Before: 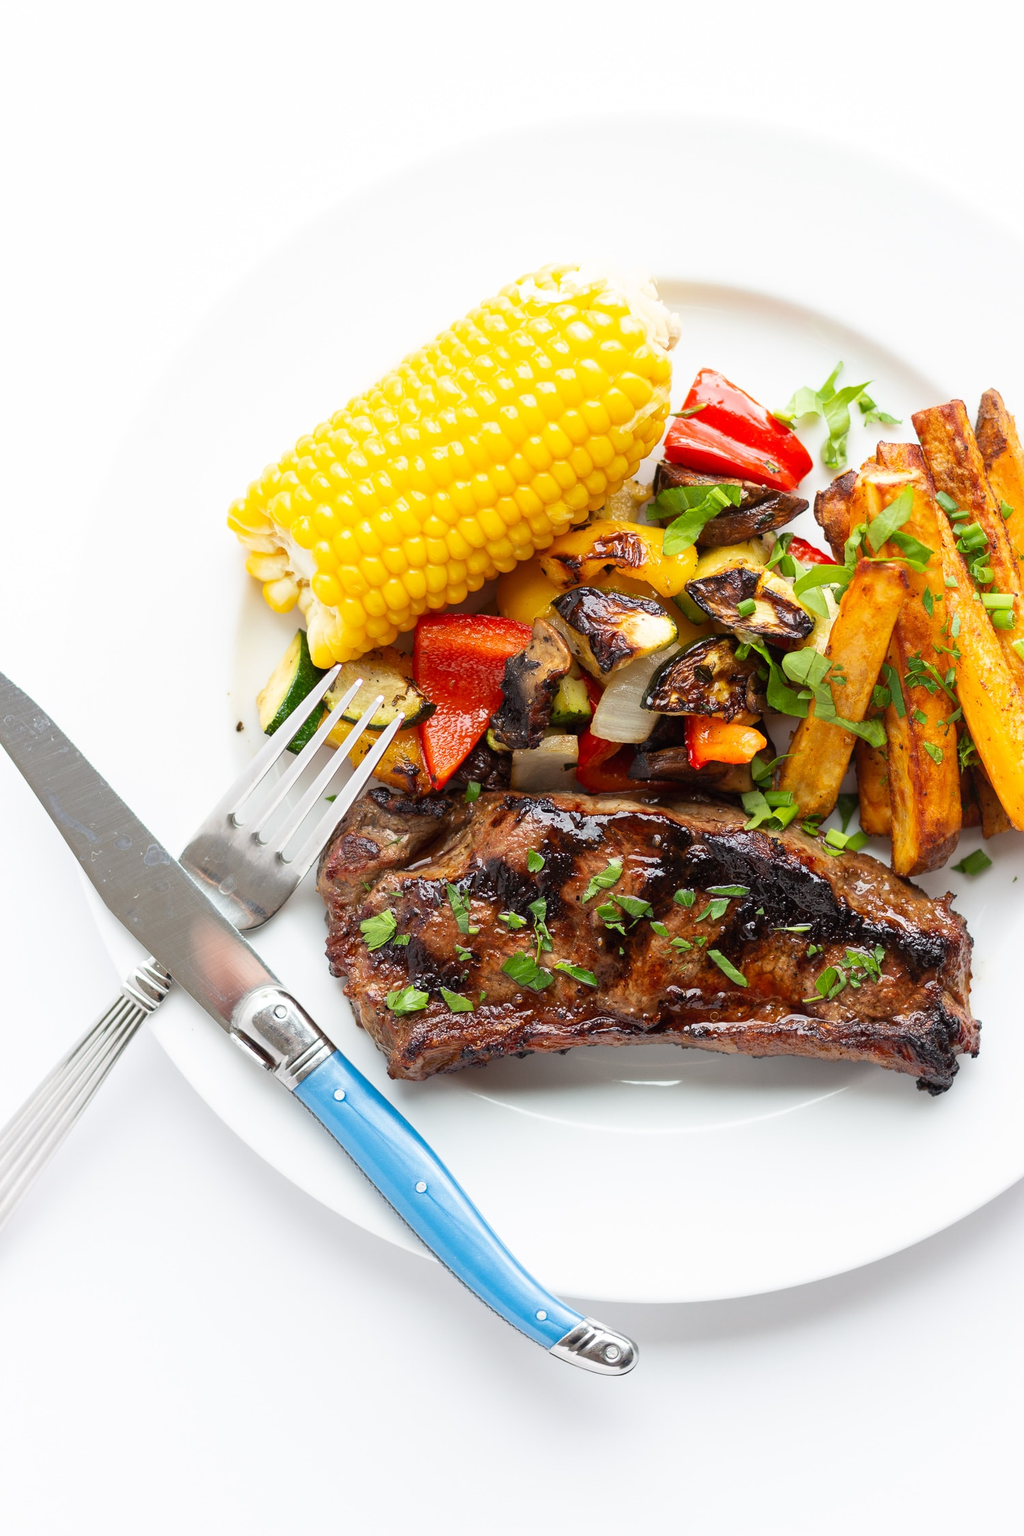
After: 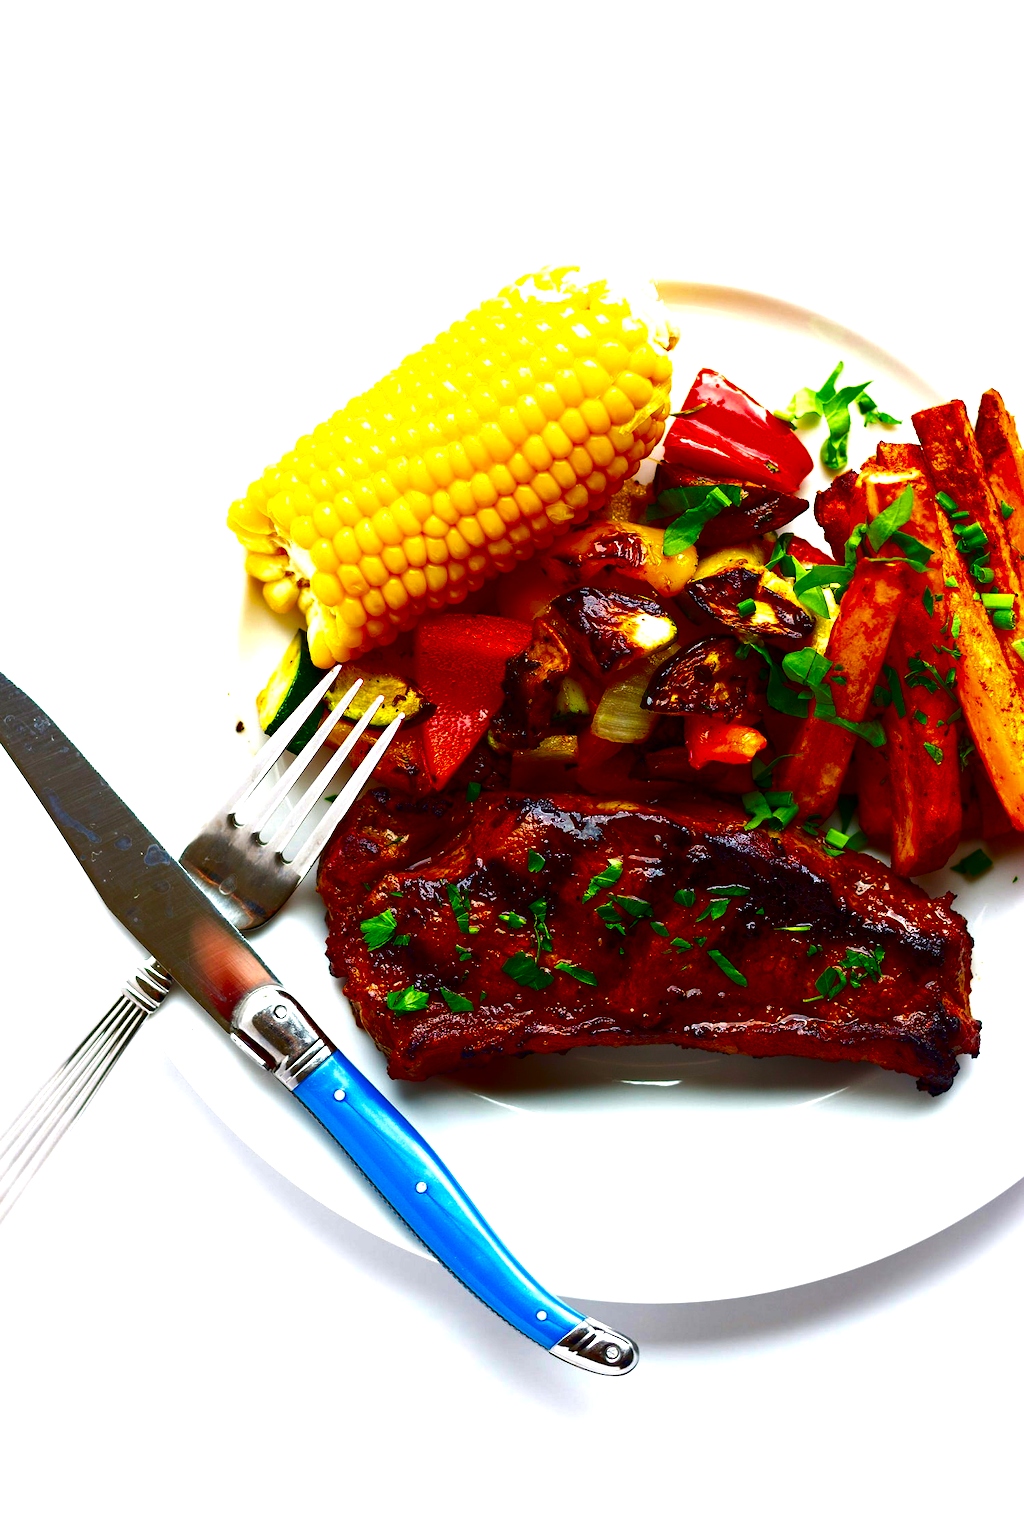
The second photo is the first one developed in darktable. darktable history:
color balance rgb: perceptual saturation grading › global saturation 36%, perceptual brilliance grading › global brilliance 10%, global vibrance 20%
contrast brightness saturation: brightness -1, saturation 1
